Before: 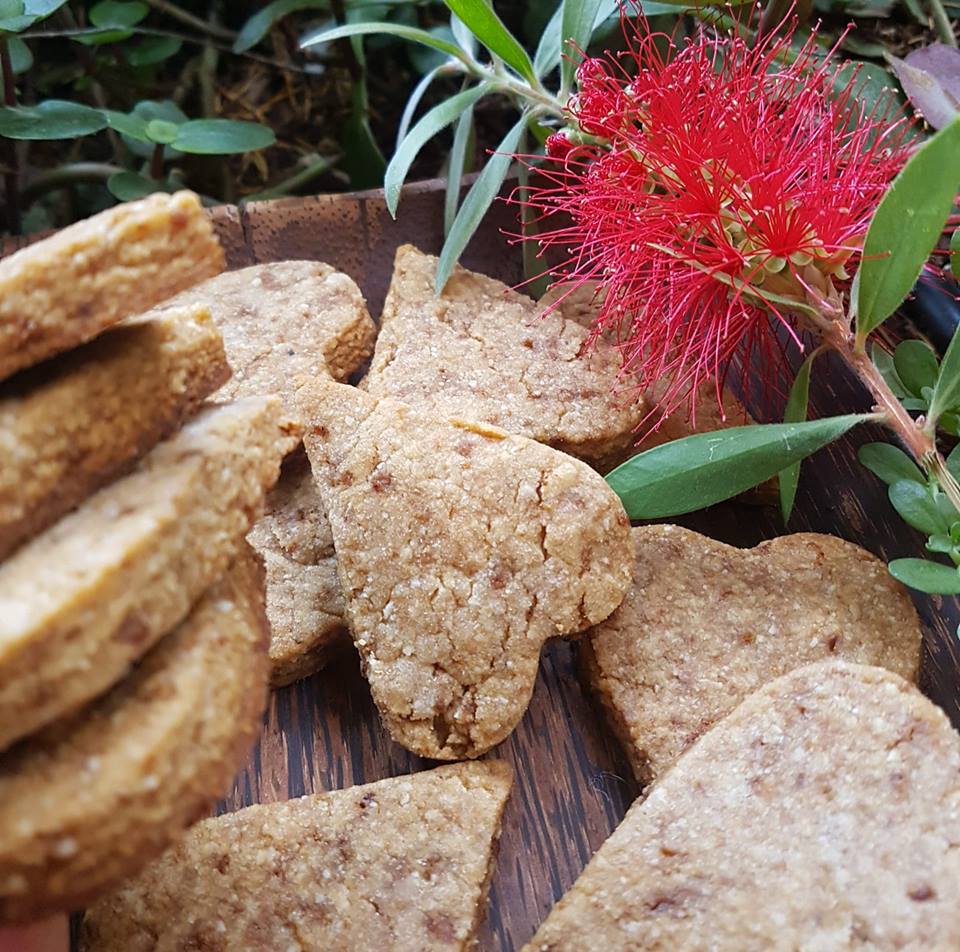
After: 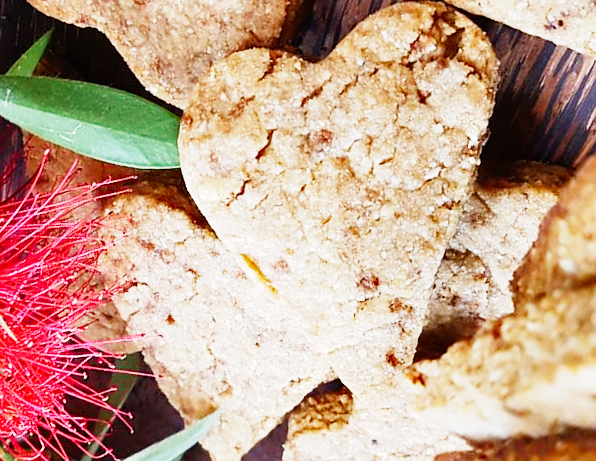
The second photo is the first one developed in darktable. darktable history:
shadows and highlights: soften with gaussian
crop and rotate: angle 147.06°, left 9.155%, top 15.677%, right 4.592%, bottom 17.011%
base curve: curves: ch0 [(0, 0) (0, 0.001) (0.001, 0.001) (0.004, 0.002) (0.007, 0.004) (0.015, 0.013) (0.033, 0.045) (0.052, 0.096) (0.075, 0.17) (0.099, 0.241) (0.163, 0.42) (0.219, 0.55) (0.259, 0.616) (0.327, 0.722) (0.365, 0.765) (0.522, 0.873) (0.547, 0.881) (0.689, 0.919) (0.826, 0.952) (1, 1)], preserve colors none
